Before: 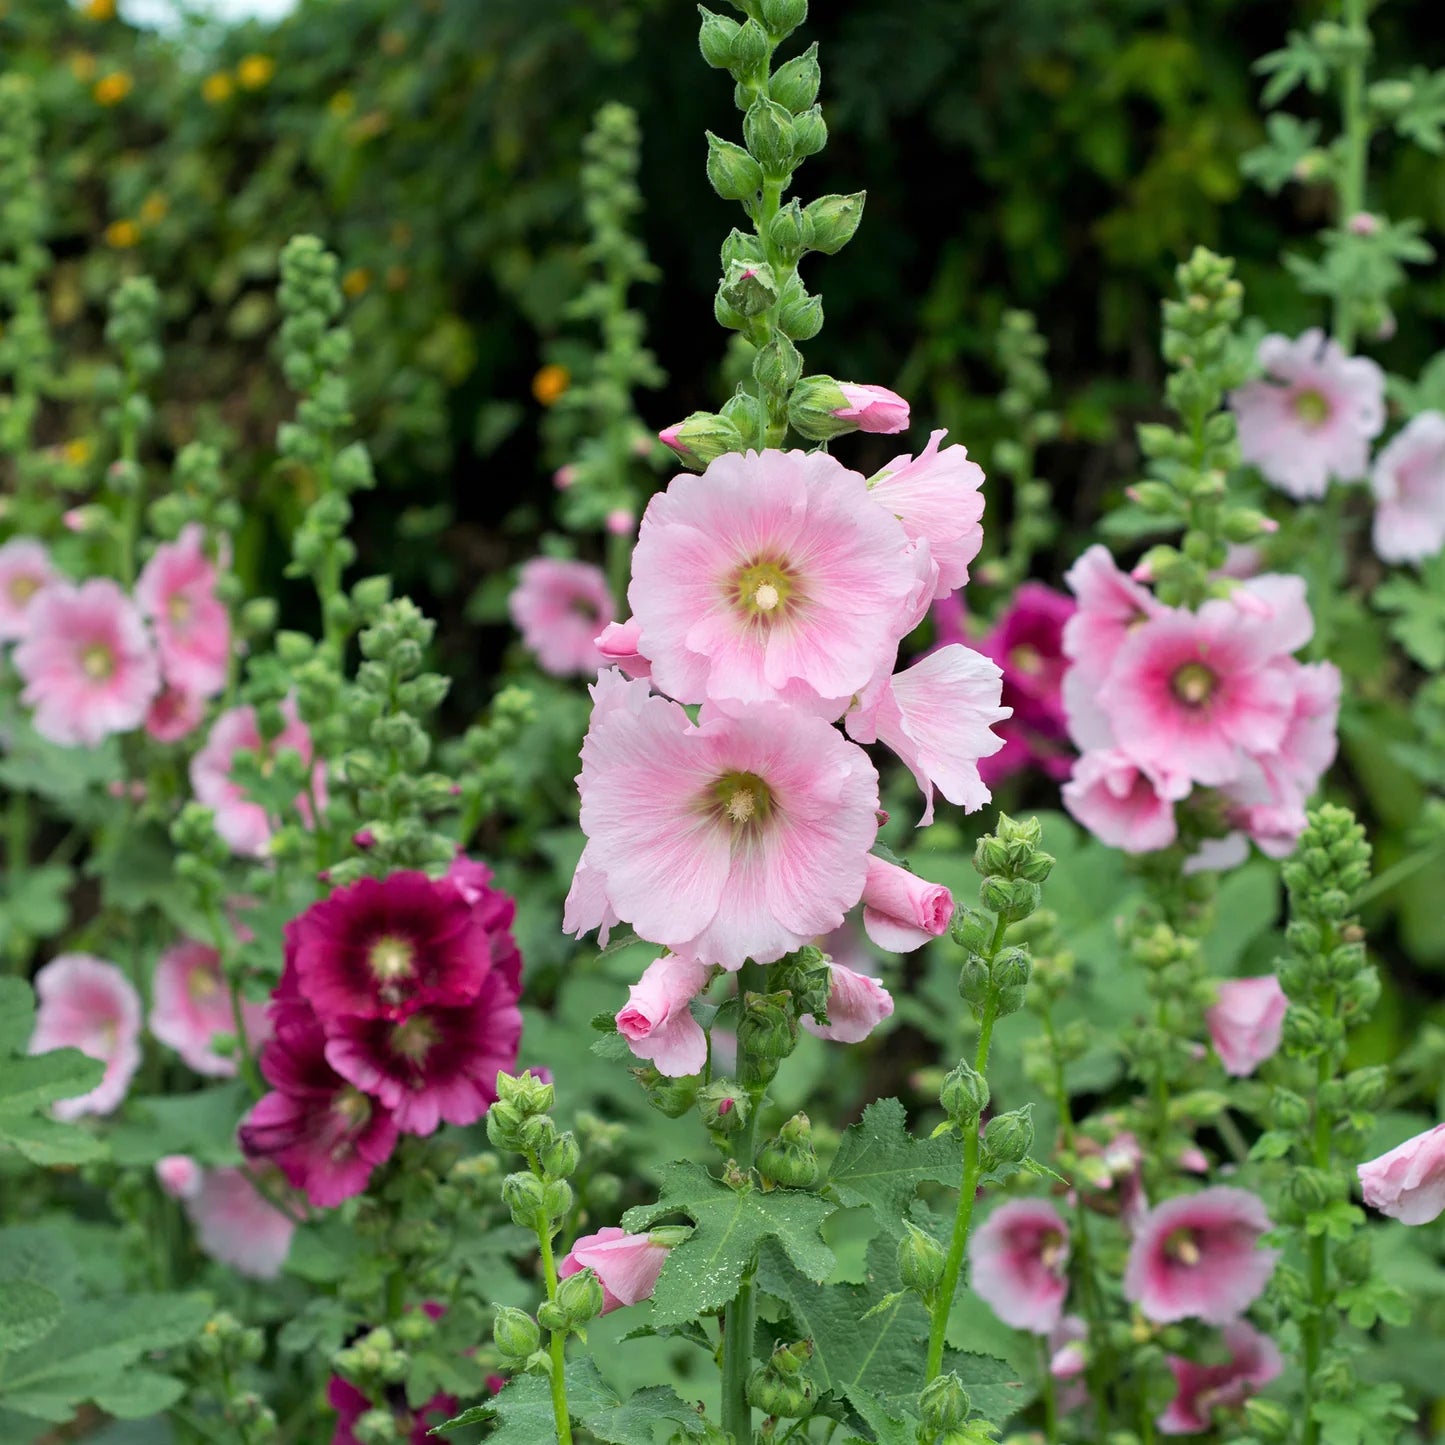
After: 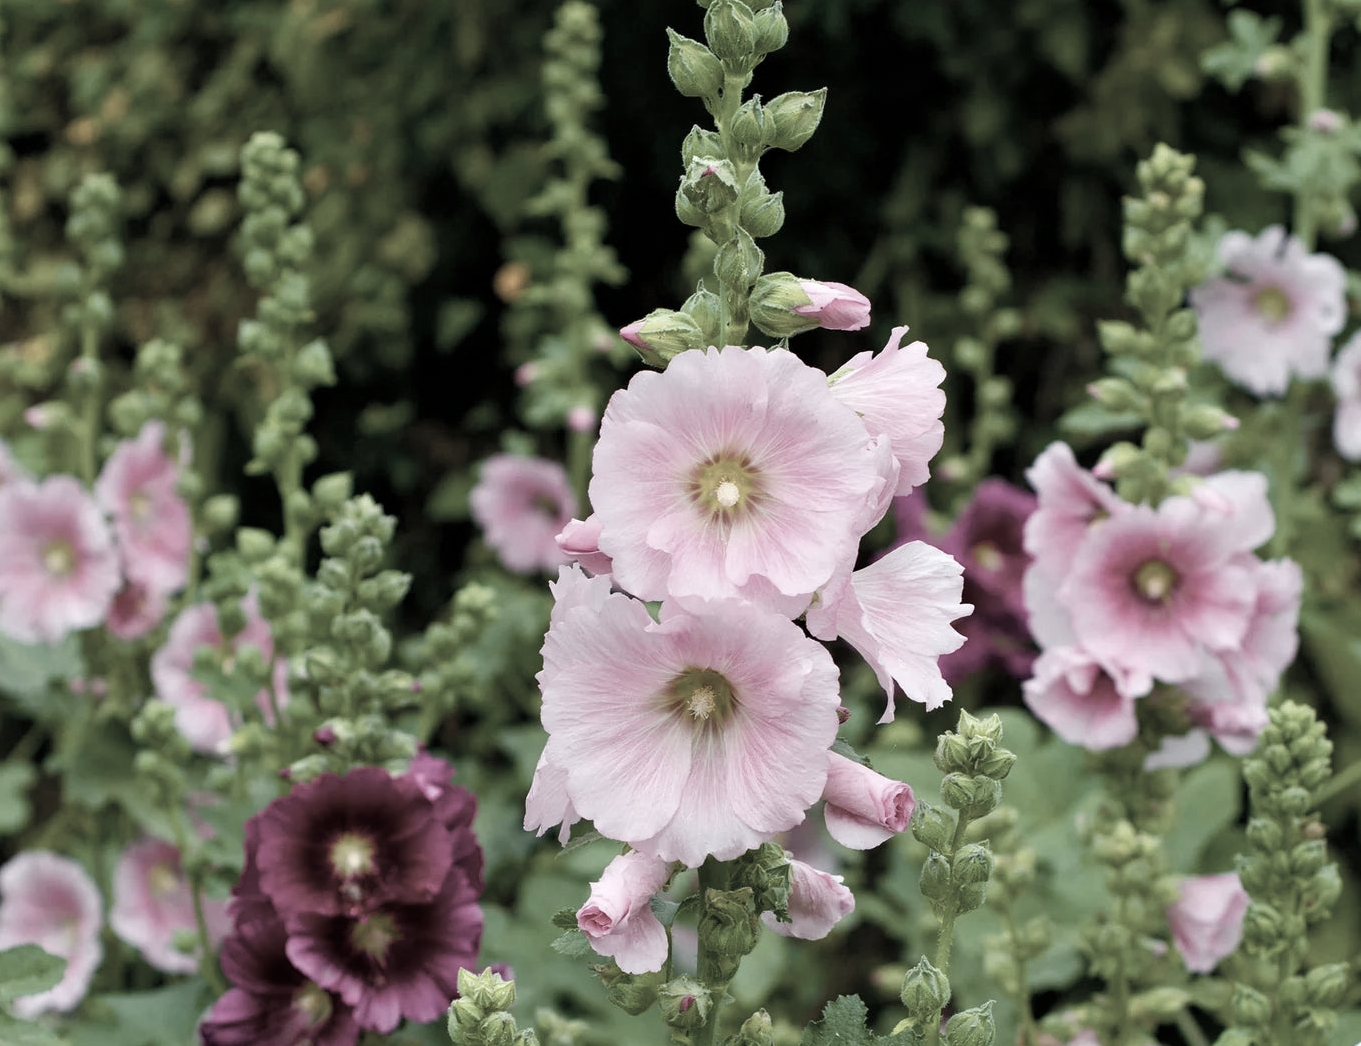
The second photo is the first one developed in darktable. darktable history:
crop: left 2.733%, top 7.195%, right 3.019%, bottom 20.362%
color correction: highlights b* 0.016, saturation 0.278
color balance rgb: linear chroma grading › global chroma 41.685%, perceptual saturation grading › global saturation 44.737%, perceptual saturation grading › highlights -50.029%, perceptual saturation grading › shadows 31.121%, perceptual brilliance grading › highlights 2.765%, global vibrance 20%
